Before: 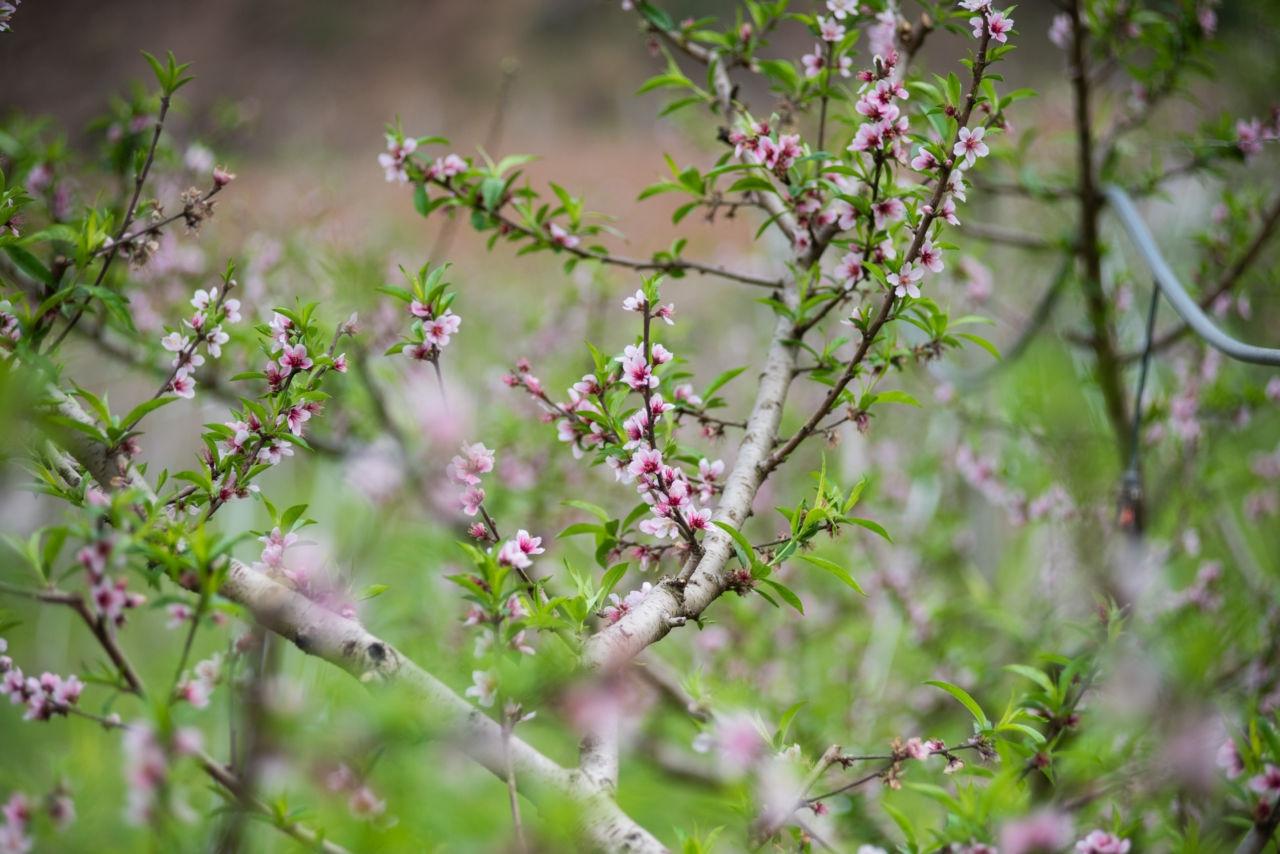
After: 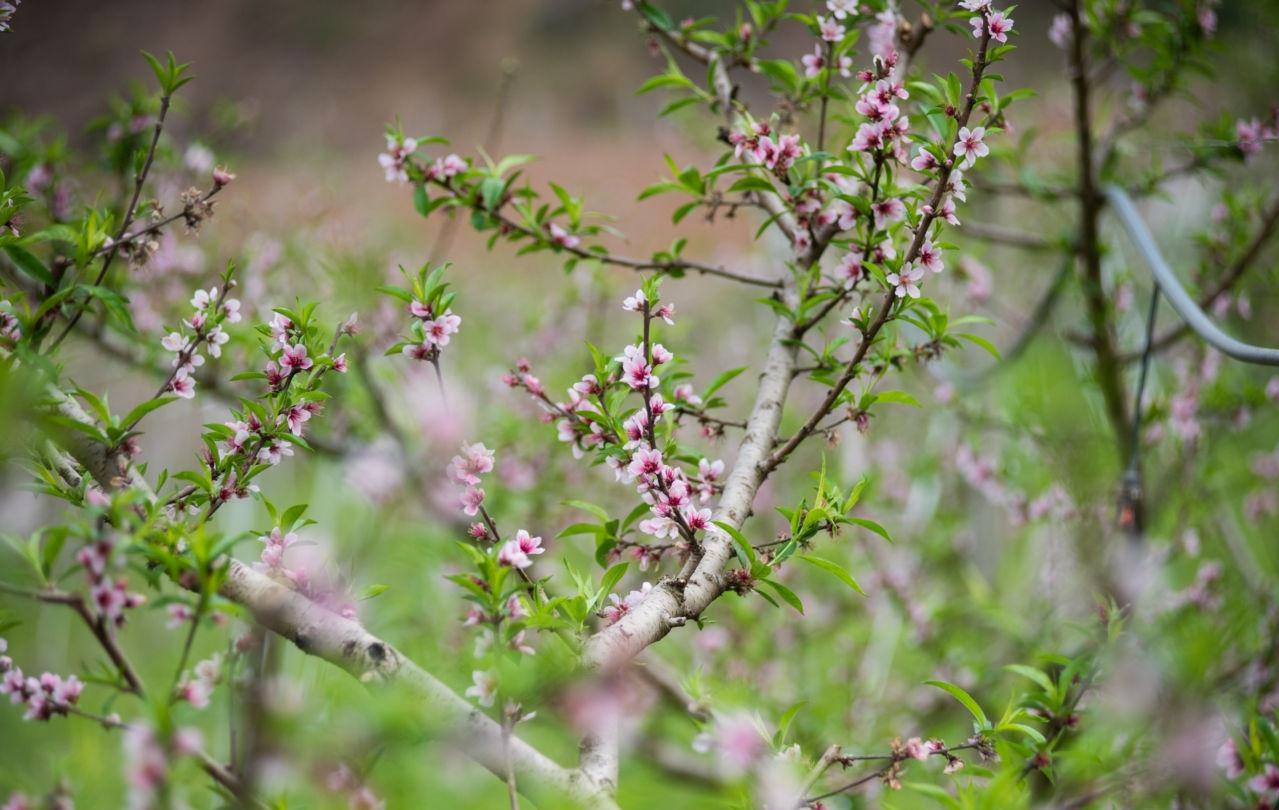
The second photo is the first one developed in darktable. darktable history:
crop and rotate: top 0.004%, bottom 5.099%
color calibration: x 0.343, y 0.356, temperature 5109.42 K
